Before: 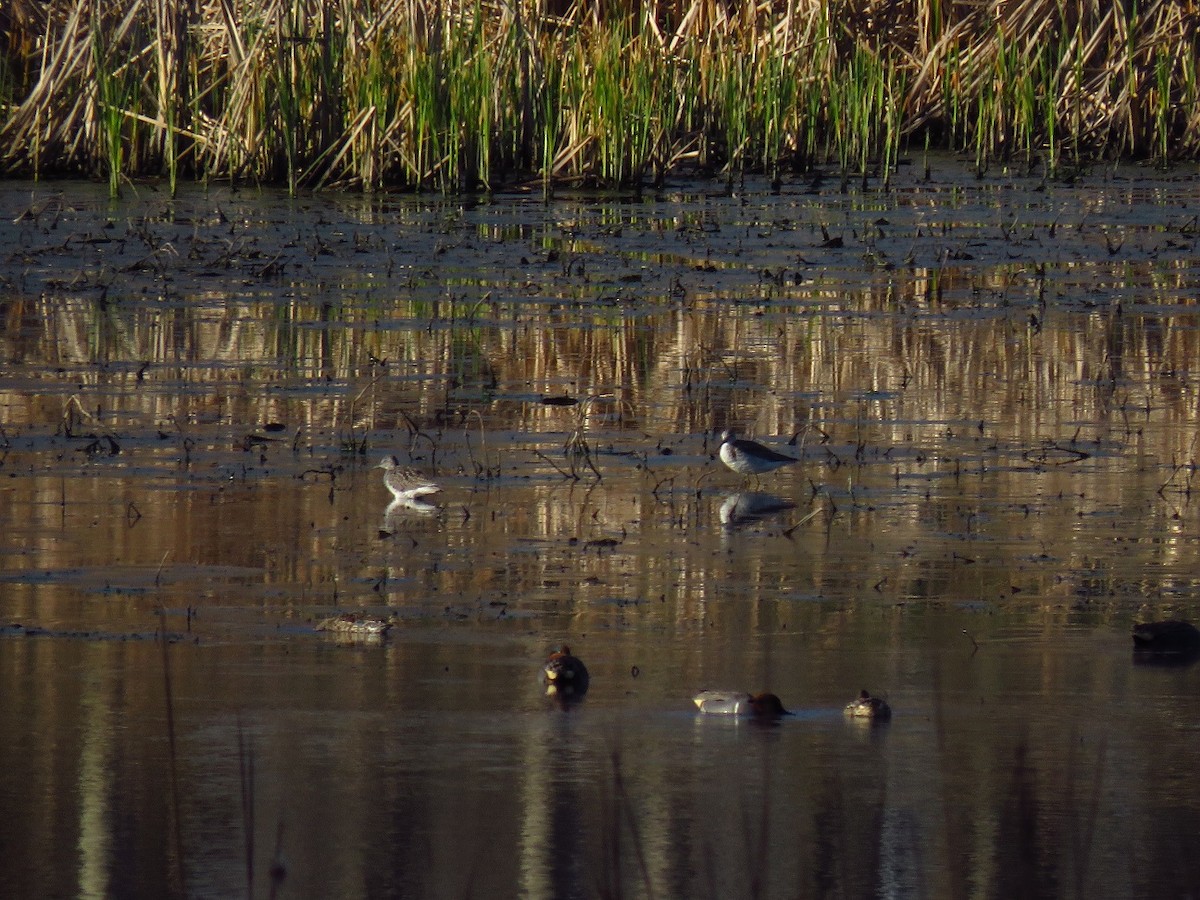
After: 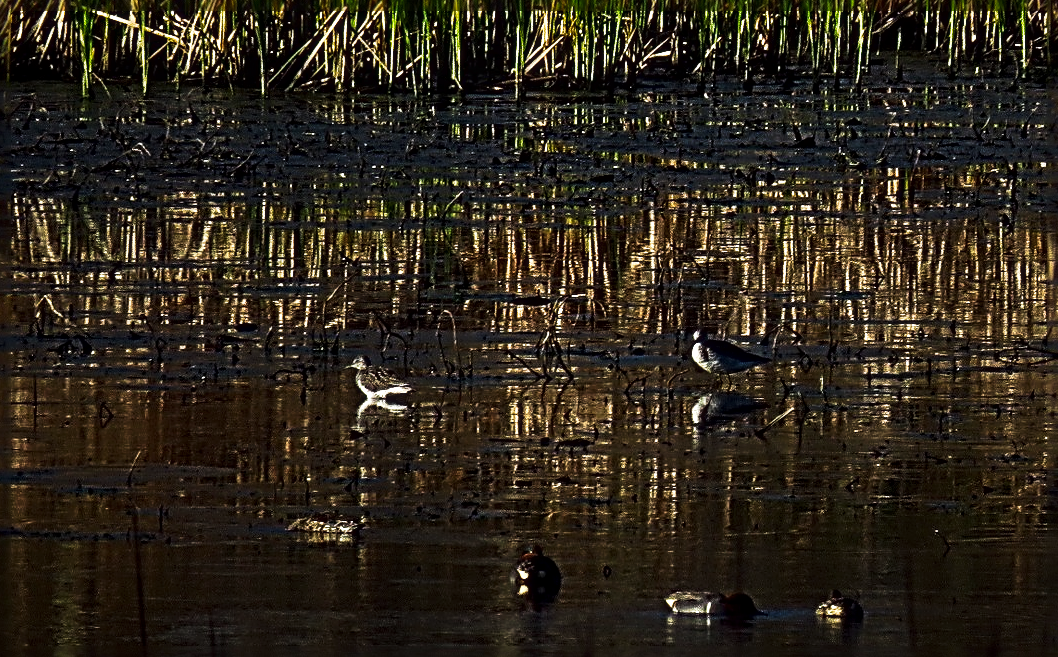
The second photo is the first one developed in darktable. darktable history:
local contrast: on, module defaults
tone curve: curves: ch0 [(0, 0) (0.003, 0.007) (0.011, 0.01) (0.025, 0.016) (0.044, 0.025) (0.069, 0.036) (0.1, 0.052) (0.136, 0.073) (0.177, 0.103) (0.224, 0.135) (0.277, 0.177) (0.335, 0.233) (0.399, 0.303) (0.468, 0.376) (0.543, 0.469) (0.623, 0.581) (0.709, 0.723) (0.801, 0.863) (0.898, 0.938) (1, 1)], preserve colors none
contrast brightness saturation: contrast 0.123, brightness -0.119, saturation 0.205
sharpen: radius 4.006, amount 1.986
crop and rotate: left 2.386%, top 11.123%, right 9.406%, bottom 15.874%
